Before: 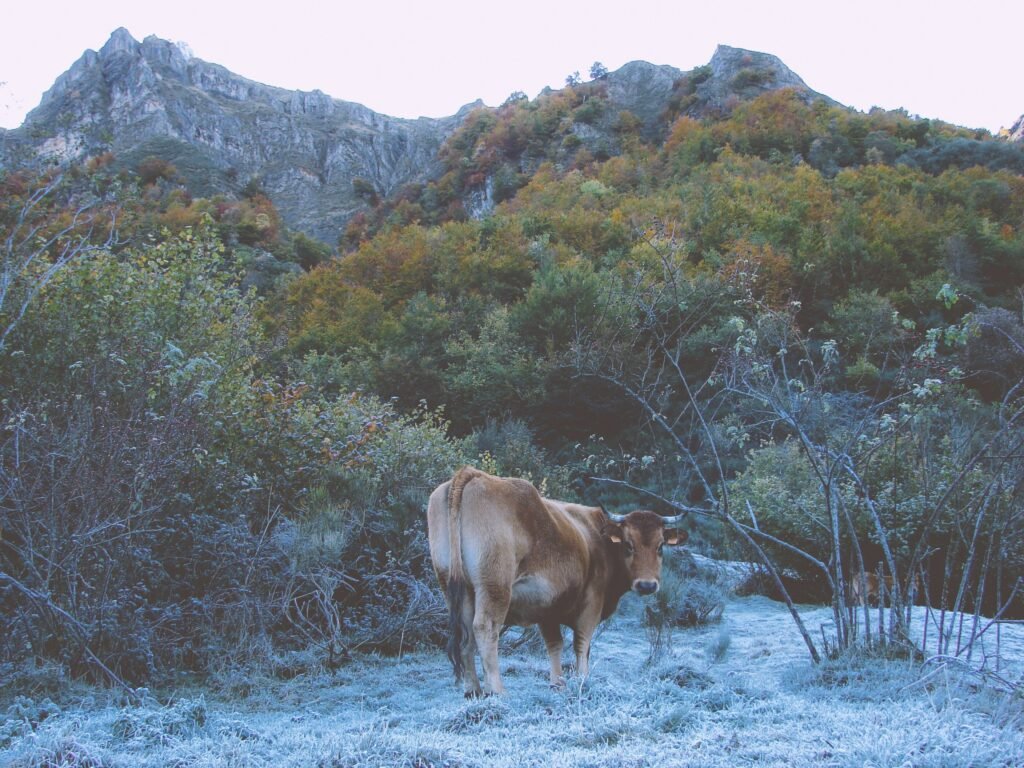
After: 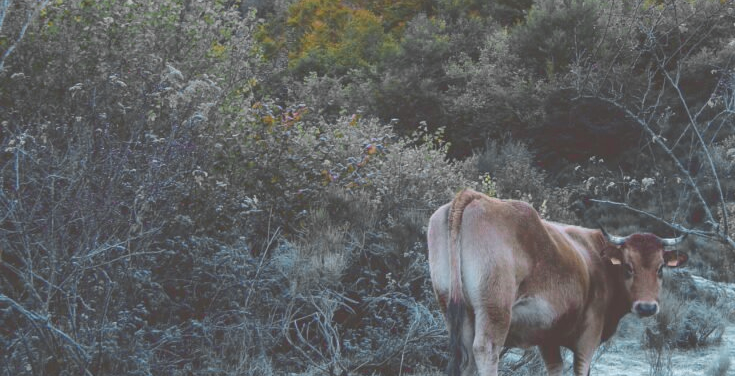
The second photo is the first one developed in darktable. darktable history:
crop: top 36.222%, right 28.181%, bottom 14.784%
color zones: curves: ch0 [(0.257, 0.558) (0.75, 0.565)]; ch1 [(0.004, 0.857) (0.14, 0.416) (0.257, 0.695) (0.442, 0.032) (0.736, 0.266) (0.891, 0.741)]; ch2 [(0, 0.623) (0.112, 0.436) (0.271, 0.474) (0.516, 0.64) (0.743, 0.286)]
